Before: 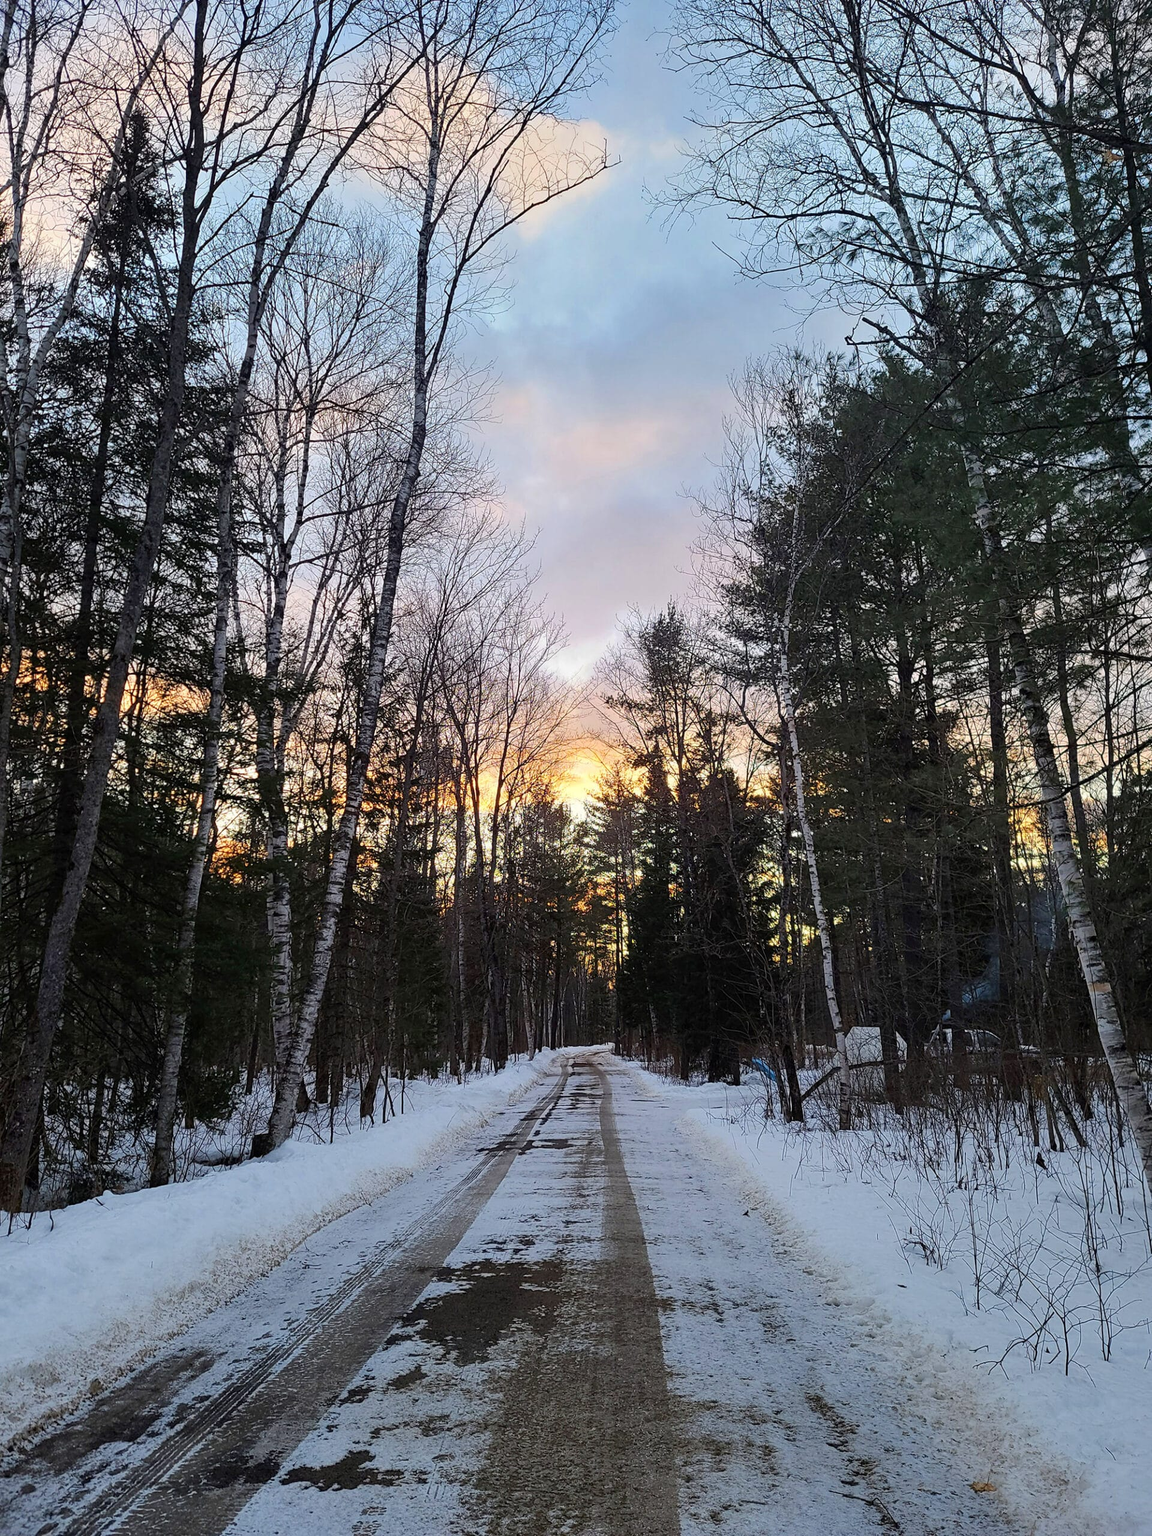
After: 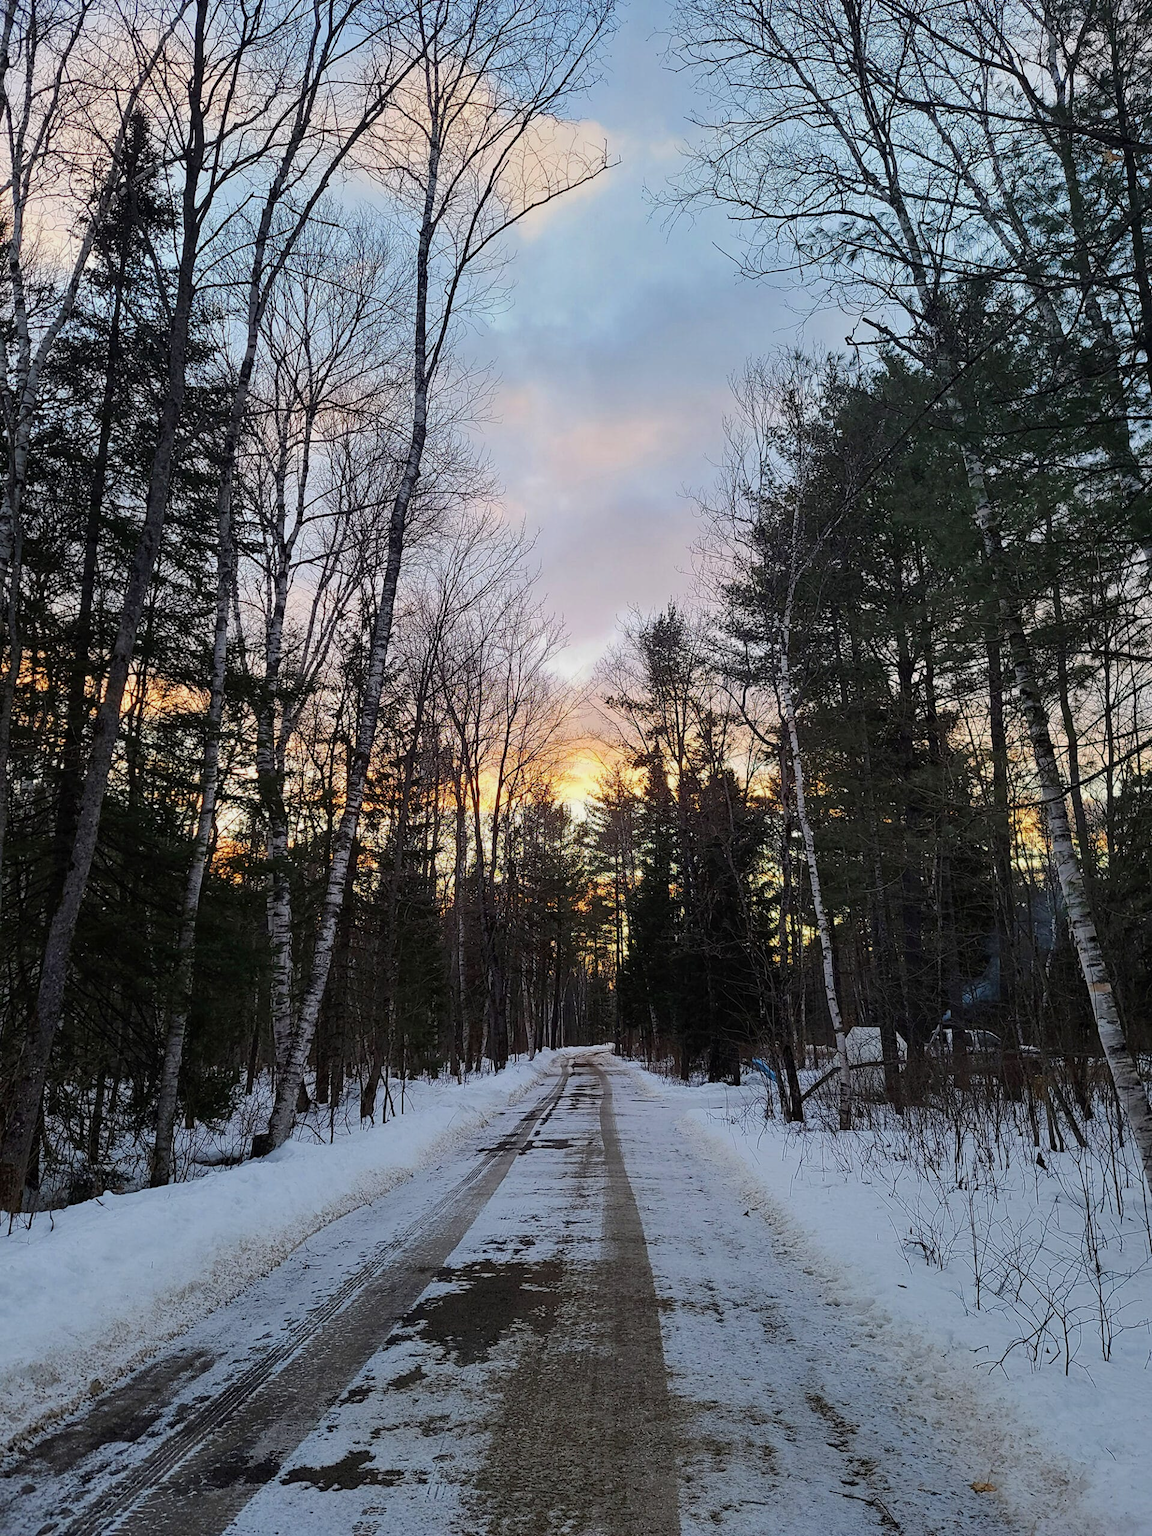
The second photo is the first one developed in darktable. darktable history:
exposure: exposure -0.177 EV, compensate highlight preservation false
